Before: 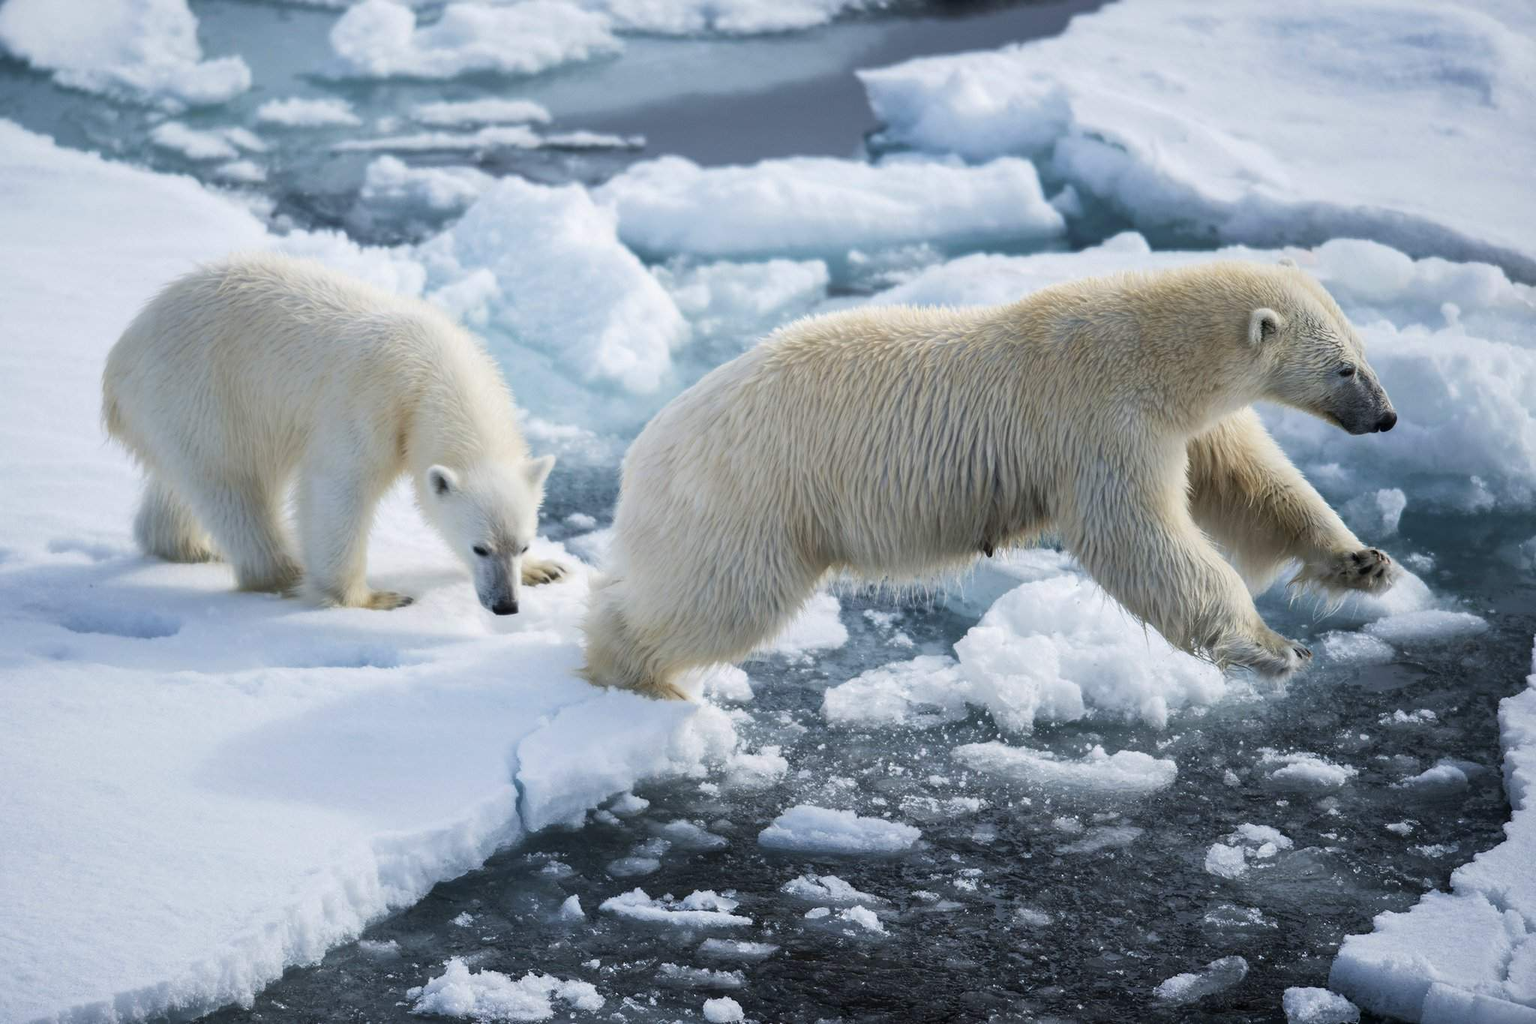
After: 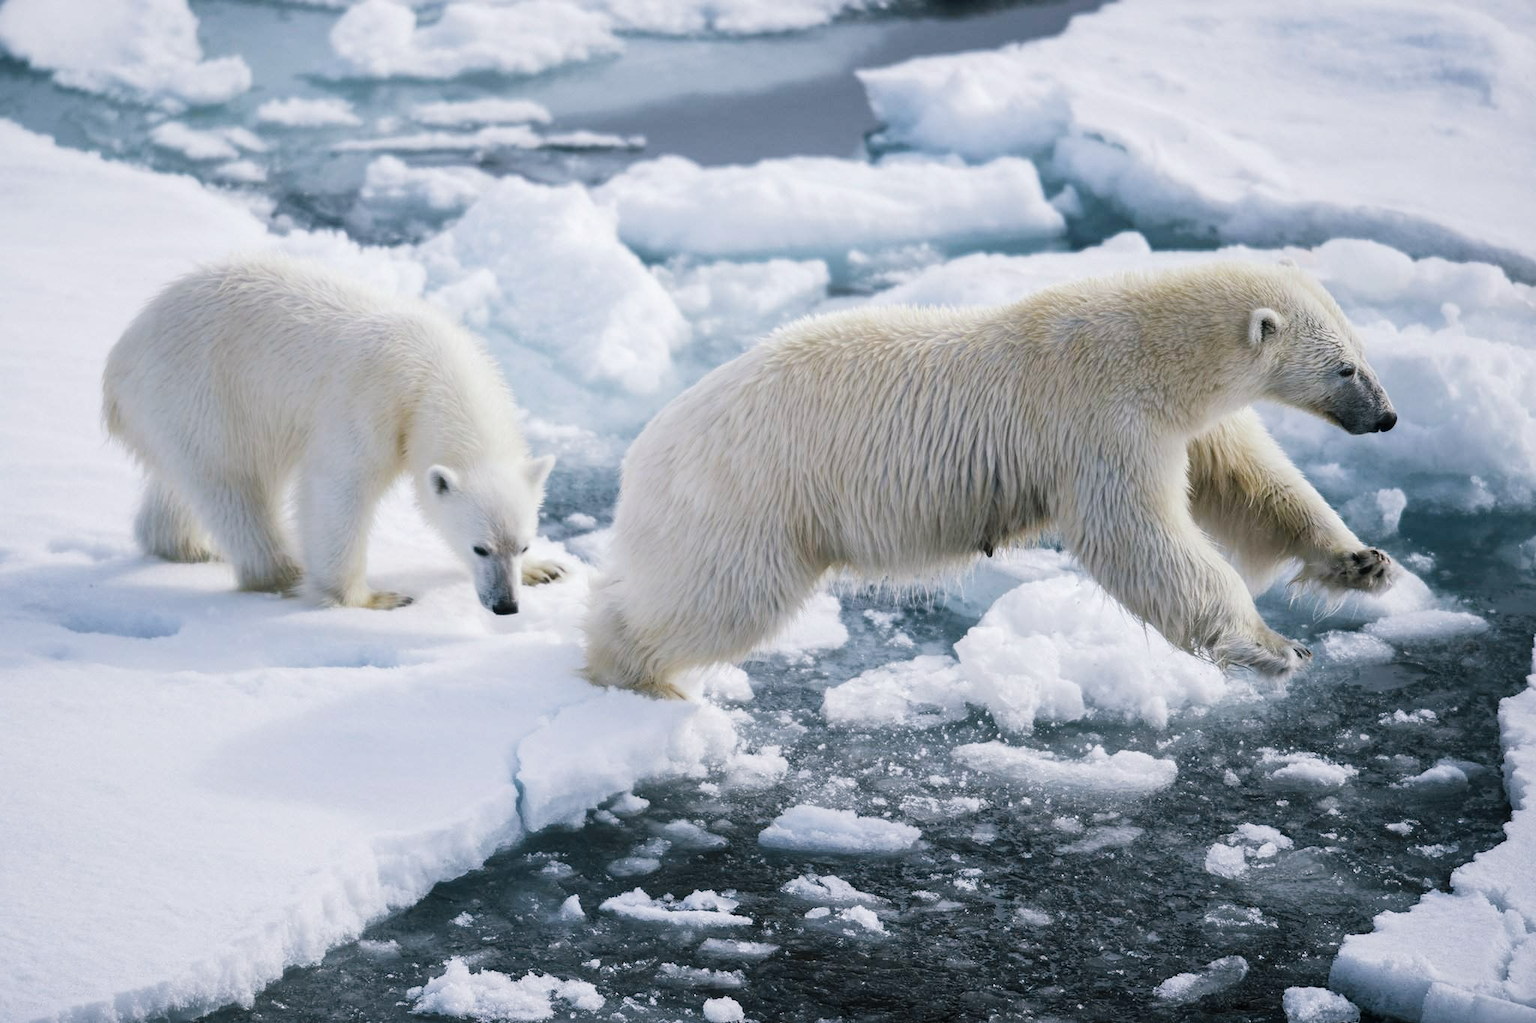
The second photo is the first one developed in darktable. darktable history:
tone curve: curves: ch0 [(0, 0) (0.003, 0.003) (0.011, 0.011) (0.025, 0.025) (0.044, 0.044) (0.069, 0.069) (0.1, 0.099) (0.136, 0.135) (0.177, 0.176) (0.224, 0.223) (0.277, 0.275) (0.335, 0.333) (0.399, 0.396) (0.468, 0.465) (0.543, 0.539) (0.623, 0.62) (0.709, 0.707) (0.801, 0.799) (0.898, 0.897) (1, 1)], preserve colors none
color look up table: target L [96.91, 94.35, 92.03, 94.48, 91.56, 86.12, 66.24, 71.07, 67.72, 61.15, 54.27, 43.56, 30.94, 5.55, 200, 83.23, 79.18, 70.61, 61.28, 60.5, 55.27, 56.2, 50.06, 48.46, 37.11, 34.03, 28.68, 3.756, 0.078, 85.98, 78.85, 76.06, 70.6, 63.71, 76.37, 54.64, 57.64, 65.07, 54.33, 46.51, 39.75, 39.28, 7.048, 2.799, 91.26, 84.7, 66.33, 57.79, 19.3], target a [-7.082, -18.01, -20.31, -6.487, -17.45, -24.89, -44.28, -17.71, -21.32, -6.406, -32.39, -21.64, -32.71, -8.249, 0, 3.709, 20.62, 41.5, 44.18, 5.494, 66.13, 26.49, 64.01, 32.07, 15.02, -3.807, 38.9, 11.83, 0.375, 24.57, 11.43, 12.89, 50.13, 31.2, 35.1, 59.15, 35.34, 17.25, 2.956, 7.804, 36.96, 33.32, 24.97, 6.943, 0.613, -18.04, -14.99, -22.97, -11.16], target b [9.645, 35.66, 21.79, 27.17, -1.565, 6.477, 31.89, 57.49, 5.008, 2.426, 32.97, -0.523, 21.71, 6.832, 0, 66.6, 34.35, 18.28, 69.13, 60.72, 49.99, 24.86, 16.07, 57.18, 9.983, 40.71, 40.31, 4.237, -0.283, -15.38, -2.339, -30.97, -24.54, -6.426, -28.43, -13.32, -27.21, -48.82, -47.25, -24.83, 3.951, -72.02, -47.44, -5.744, -9.978, -7.613, -33.53, -16.58, -14.76], num patches 49
